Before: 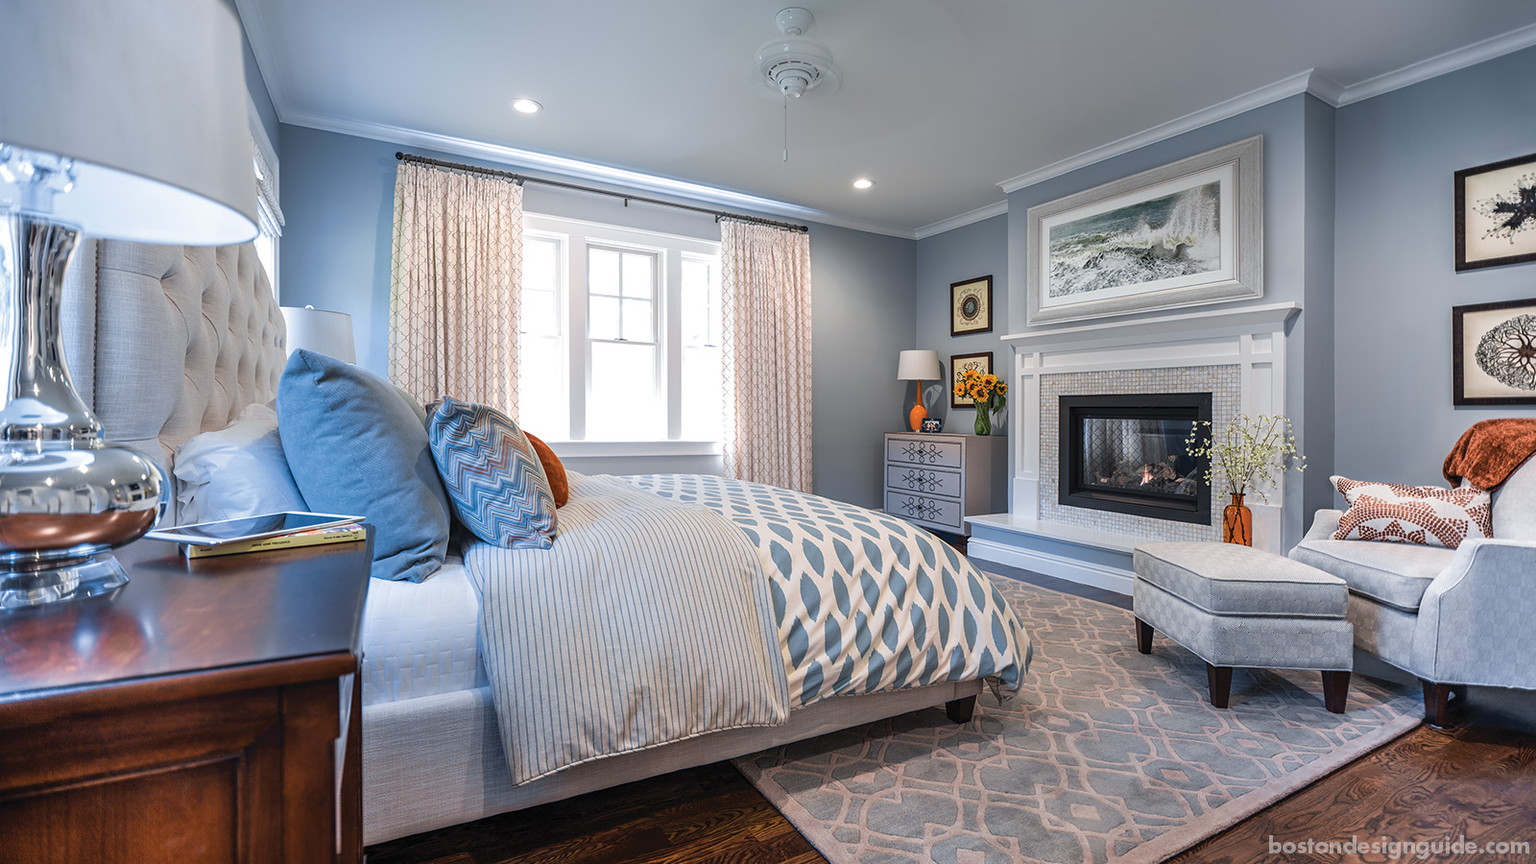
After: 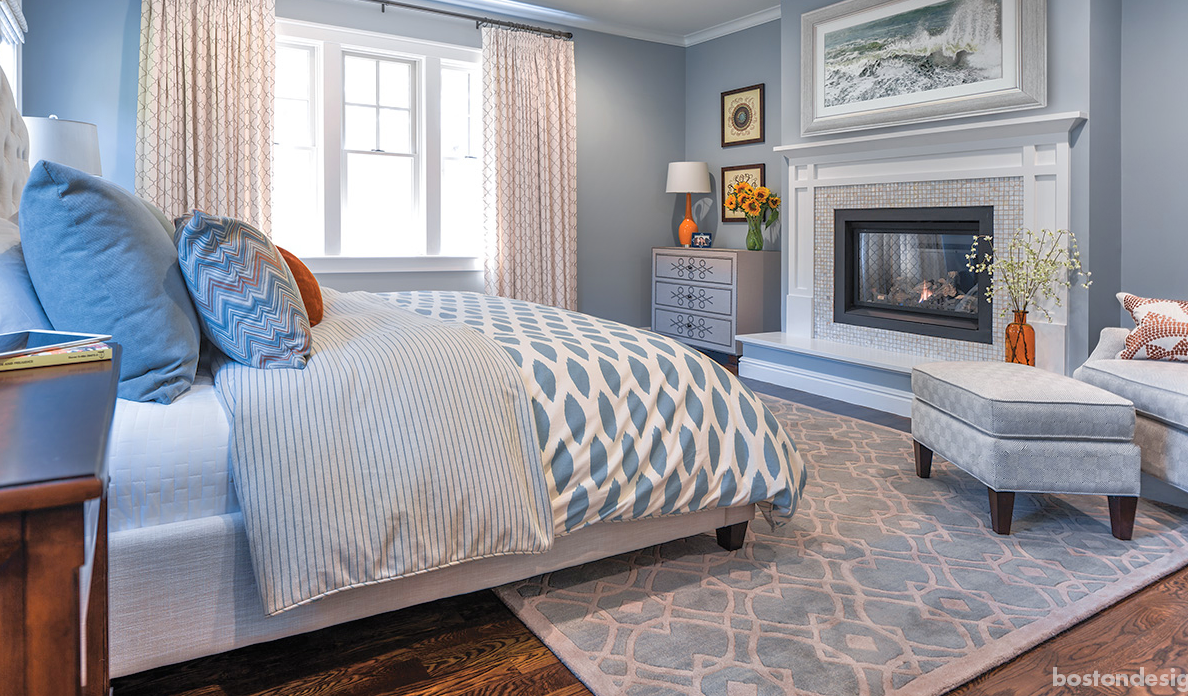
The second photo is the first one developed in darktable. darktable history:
crop: left 16.843%, top 22.633%, right 8.878%
sharpen: radius 2.875, amount 0.877, threshold 47.371
tone equalizer: -7 EV 0.158 EV, -6 EV 0.579 EV, -5 EV 1.17 EV, -4 EV 1.33 EV, -3 EV 1.15 EV, -2 EV 0.6 EV, -1 EV 0.149 EV
